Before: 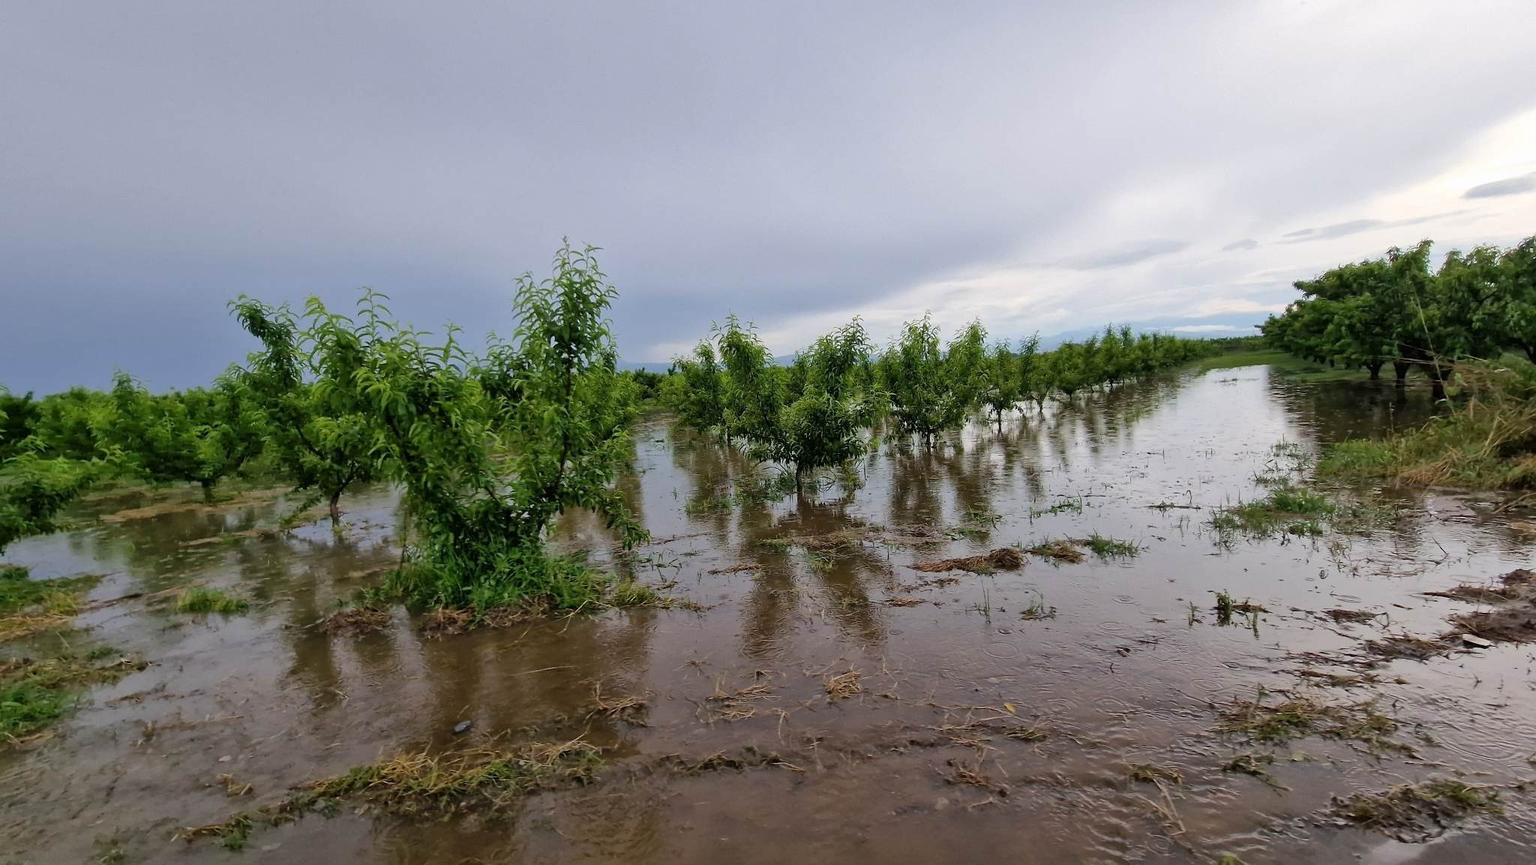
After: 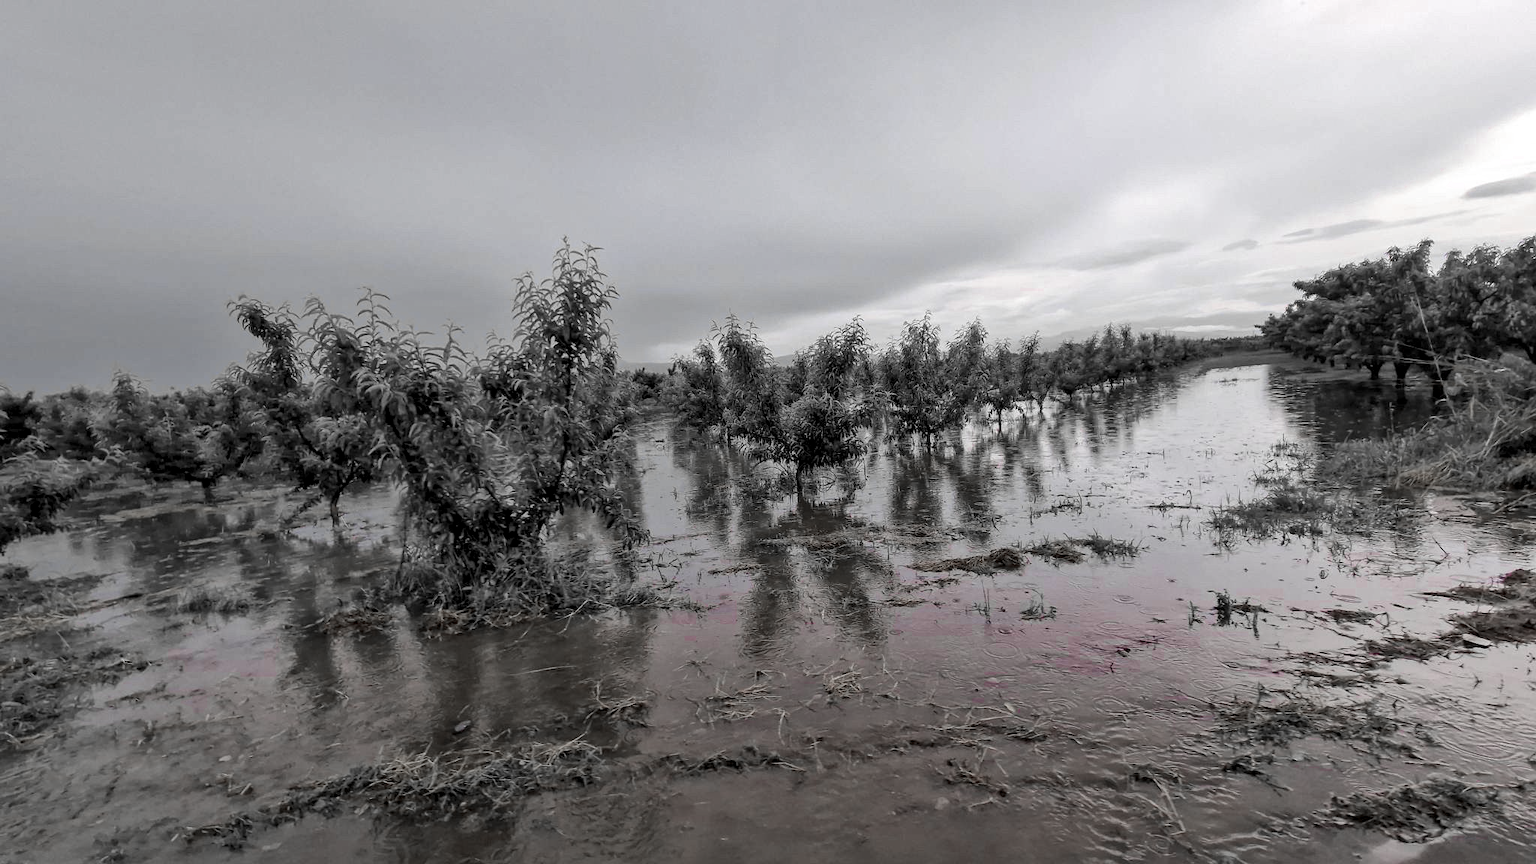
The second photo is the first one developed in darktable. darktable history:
local contrast: detail 130%
color zones: curves: ch0 [(0, 0.278) (0.143, 0.5) (0.286, 0.5) (0.429, 0.5) (0.571, 0.5) (0.714, 0.5) (0.857, 0.5) (1, 0.5)]; ch1 [(0, 1) (0.143, 0.165) (0.286, 0) (0.429, 0) (0.571, 0) (0.714, 0) (0.857, 0.5) (1, 0.5)]; ch2 [(0, 0.508) (0.143, 0.5) (0.286, 0.5) (0.429, 0.5) (0.571, 0.5) (0.714, 0.5) (0.857, 0.5) (1, 0.5)]
